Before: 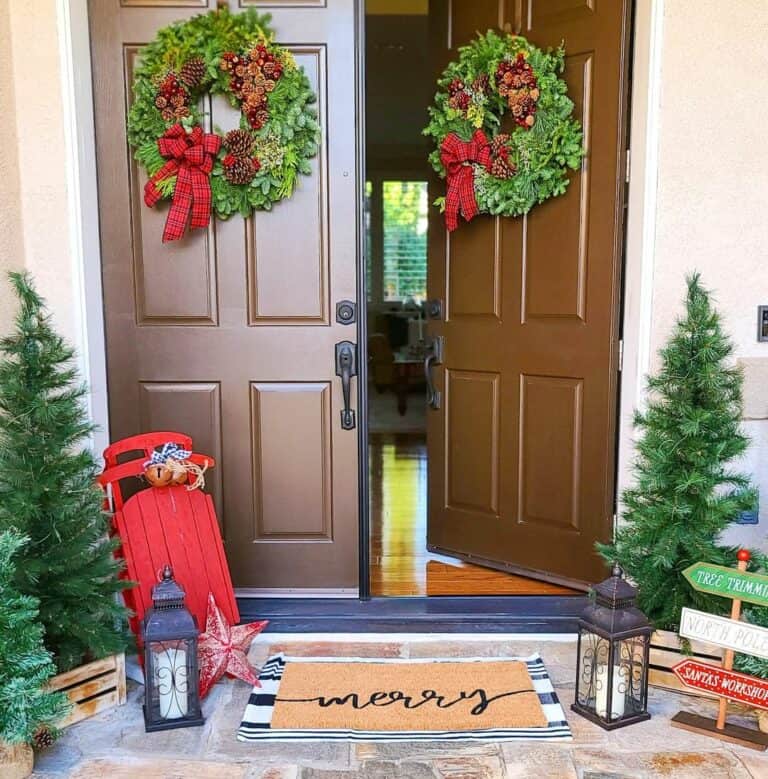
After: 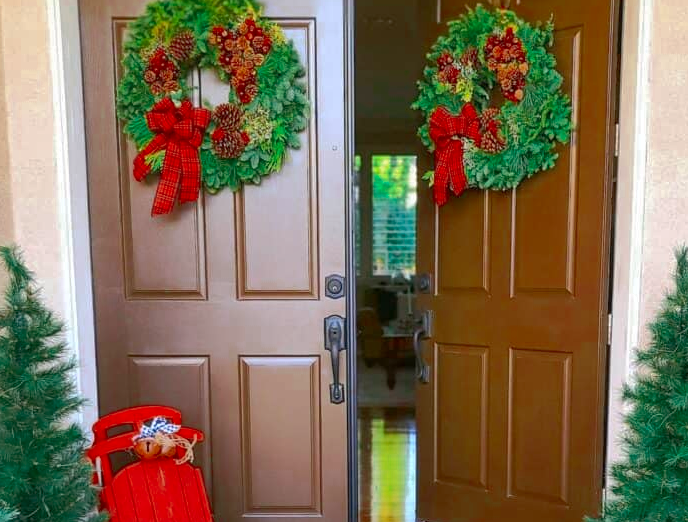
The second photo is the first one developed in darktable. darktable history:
crop: left 1.509%, top 3.452%, right 7.696%, bottom 28.452%
color zones: curves: ch0 [(0, 0.5) (0.125, 0.4) (0.25, 0.5) (0.375, 0.4) (0.5, 0.4) (0.625, 0.6) (0.75, 0.6) (0.875, 0.5)]; ch1 [(0, 0.4) (0.125, 0.5) (0.25, 0.4) (0.375, 0.4) (0.5, 0.4) (0.625, 0.4) (0.75, 0.5) (0.875, 0.4)]; ch2 [(0, 0.6) (0.125, 0.5) (0.25, 0.5) (0.375, 0.6) (0.5, 0.6) (0.625, 0.5) (0.75, 0.5) (0.875, 0.5)]
shadows and highlights: on, module defaults
contrast brightness saturation: brightness -0.02, saturation 0.35
